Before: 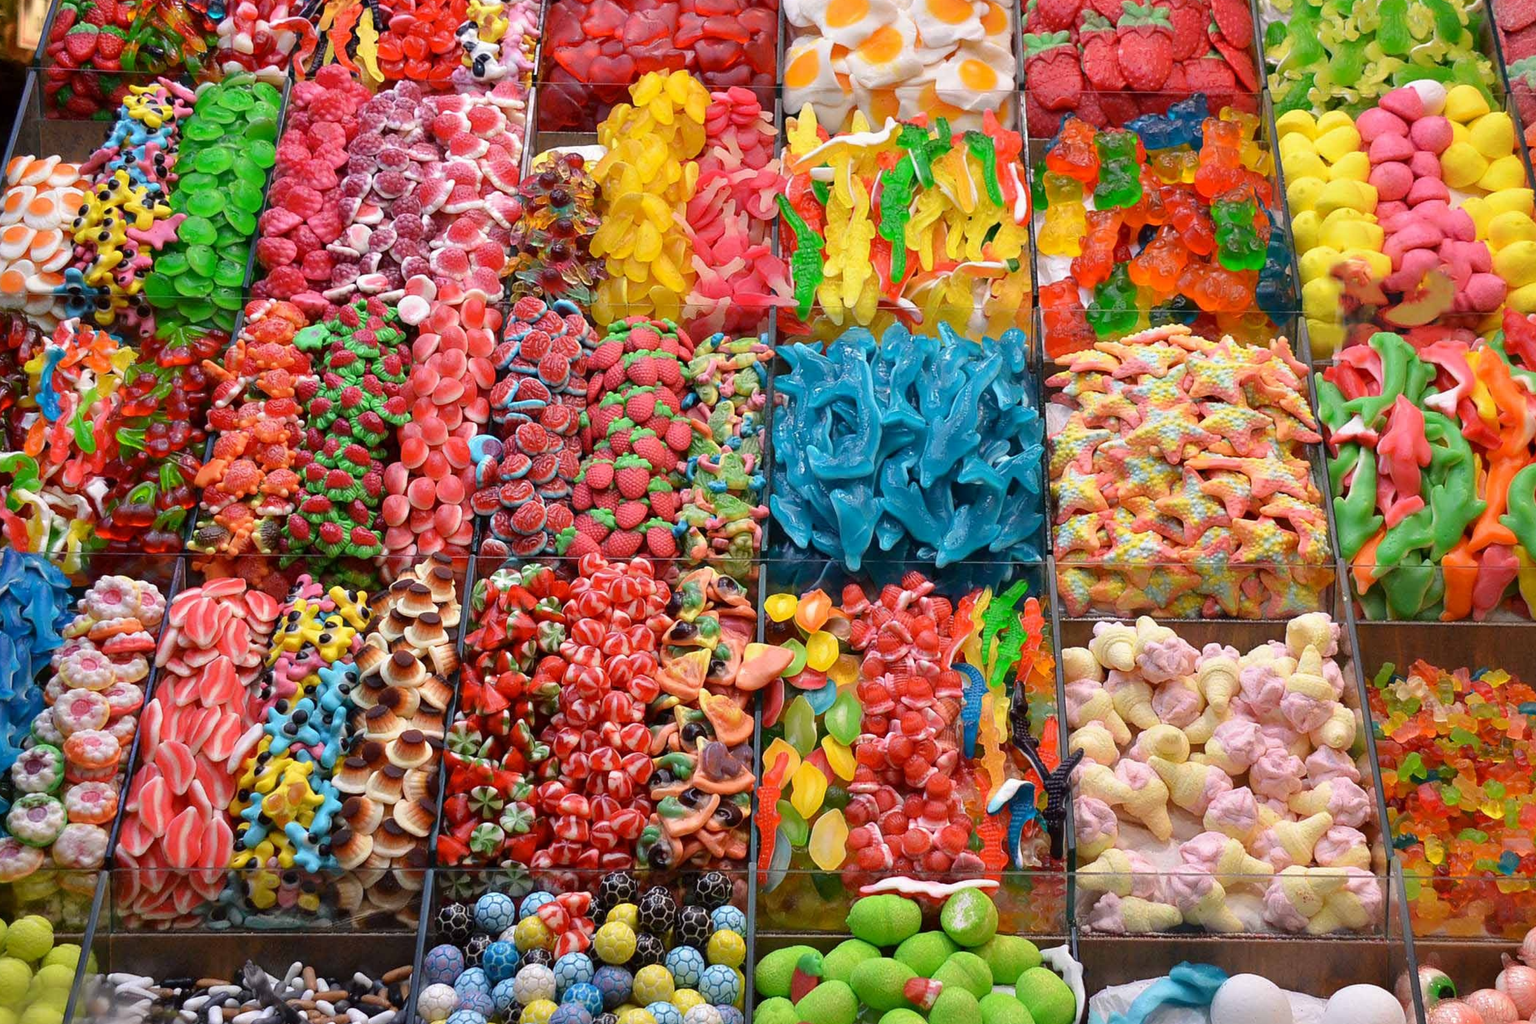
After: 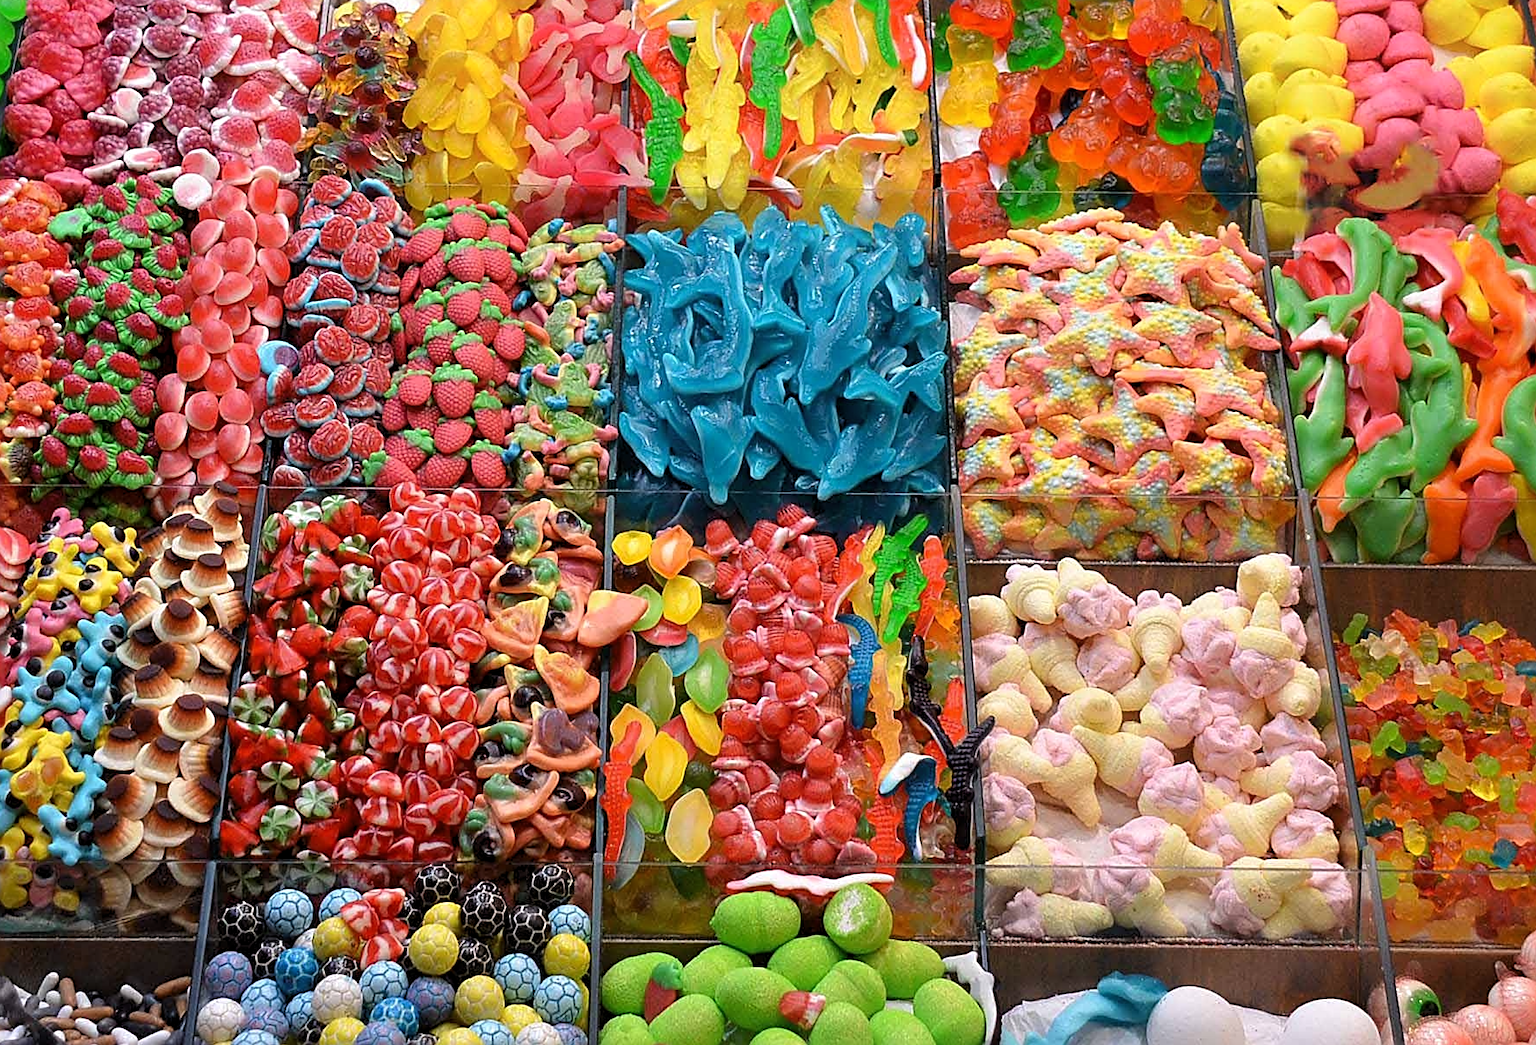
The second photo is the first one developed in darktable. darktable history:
sharpen: radius 2.707, amount 0.675
crop: left 16.523%, top 14.745%
levels: levels [0.026, 0.507, 0.987]
shadows and highlights: shadows -25.04, highlights 48.6, soften with gaussian
